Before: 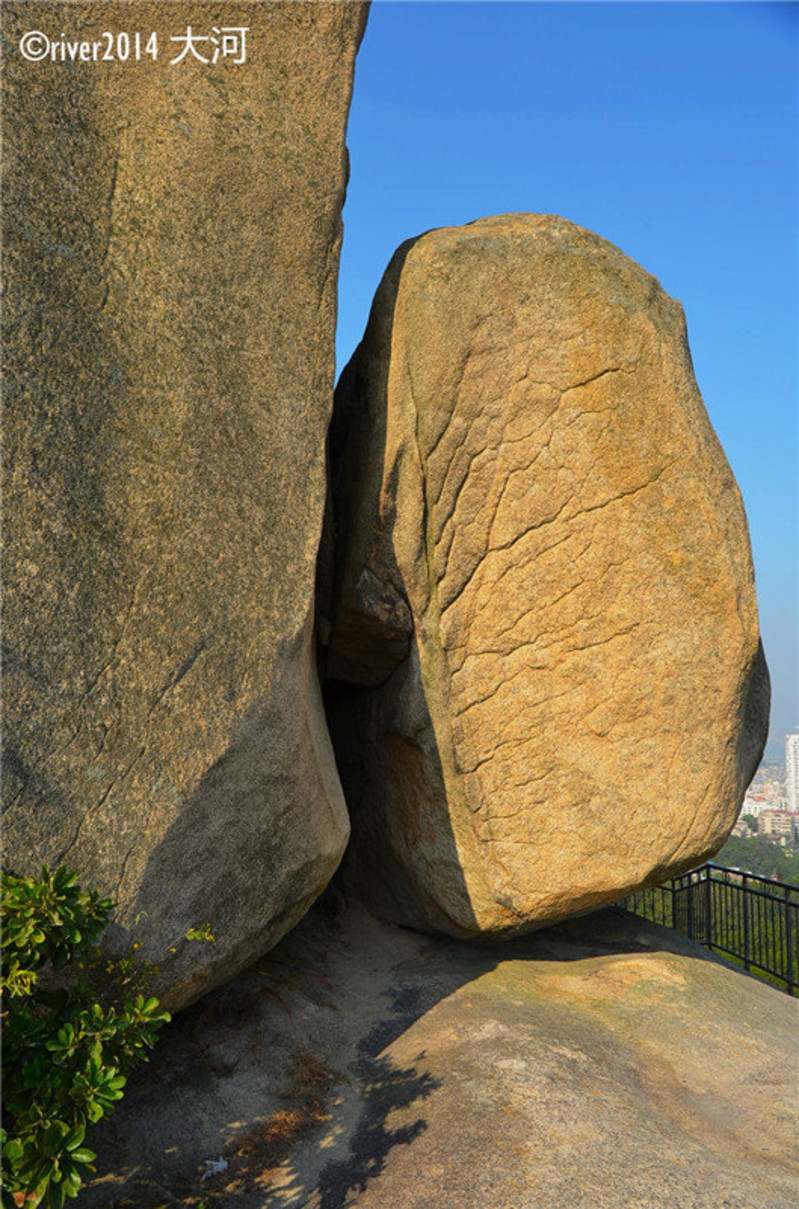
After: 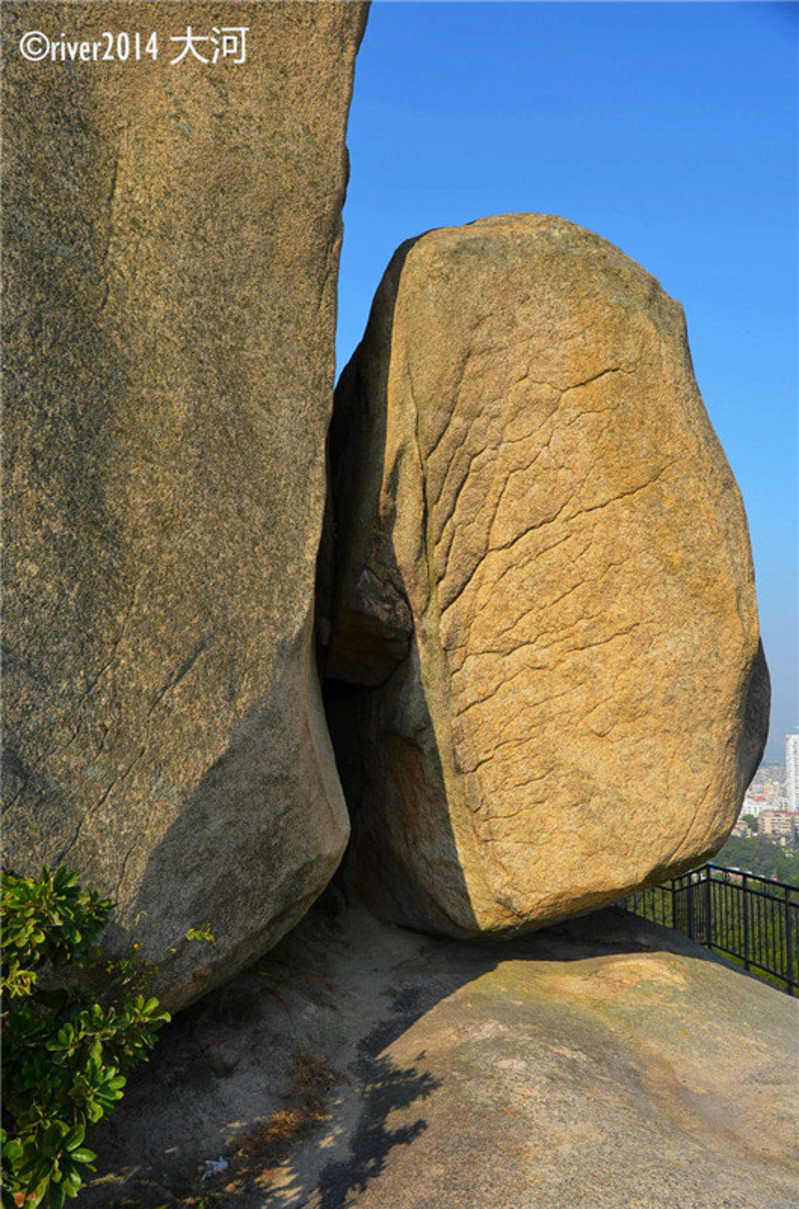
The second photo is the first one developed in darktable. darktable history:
color balance: on, module defaults
white balance: red 0.983, blue 1.036
